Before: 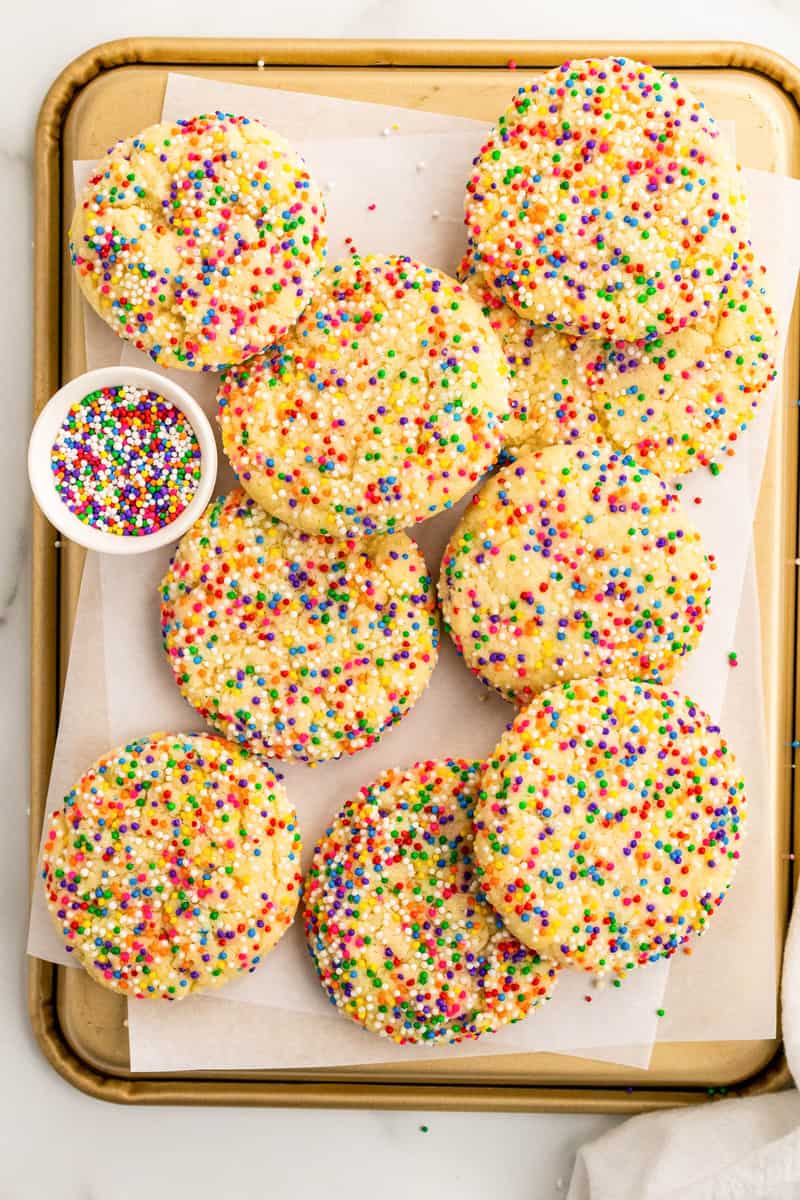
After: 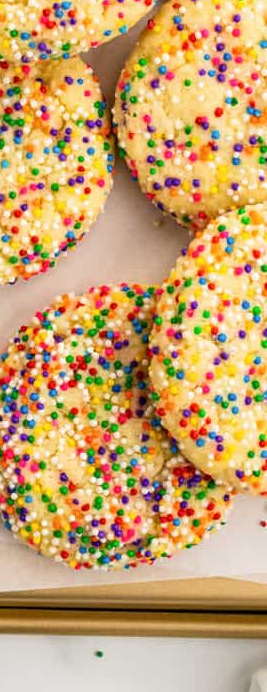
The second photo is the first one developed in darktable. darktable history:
crop: left 40.662%, top 39.649%, right 25.925%, bottom 2.641%
